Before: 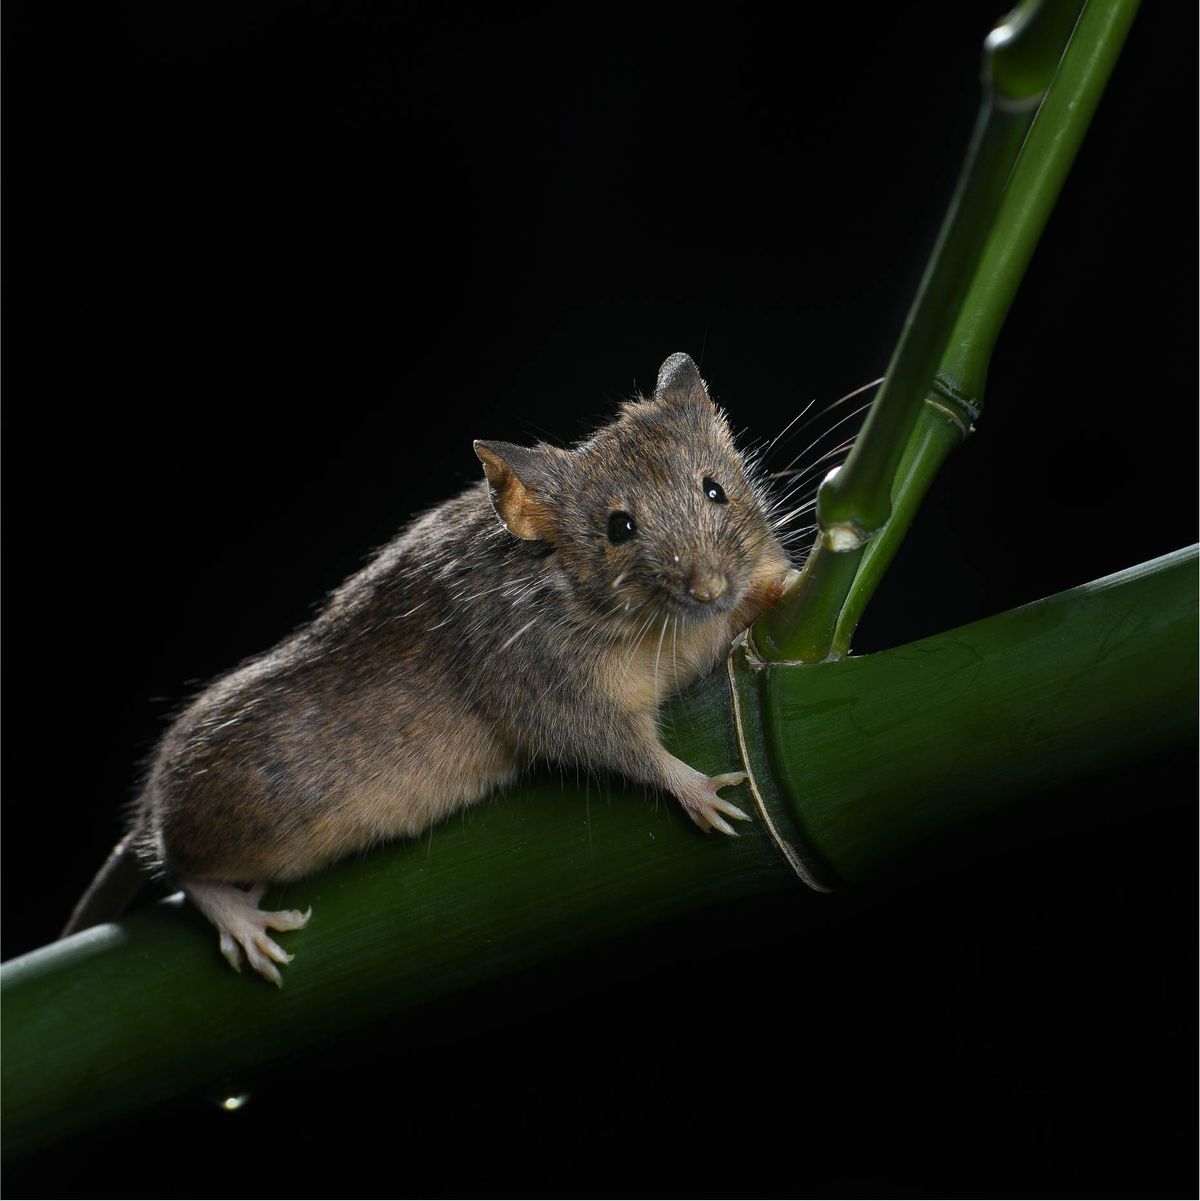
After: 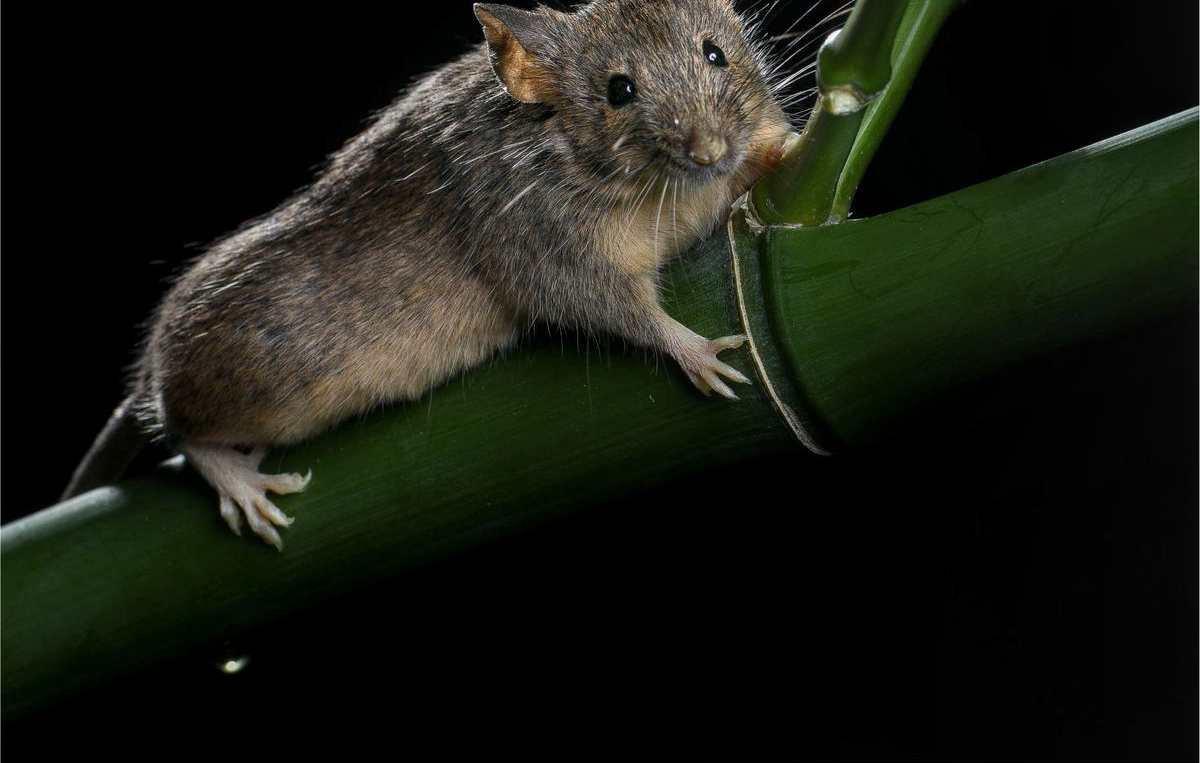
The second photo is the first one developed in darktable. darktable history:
crop and rotate: top 36.435%
local contrast: on, module defaults
